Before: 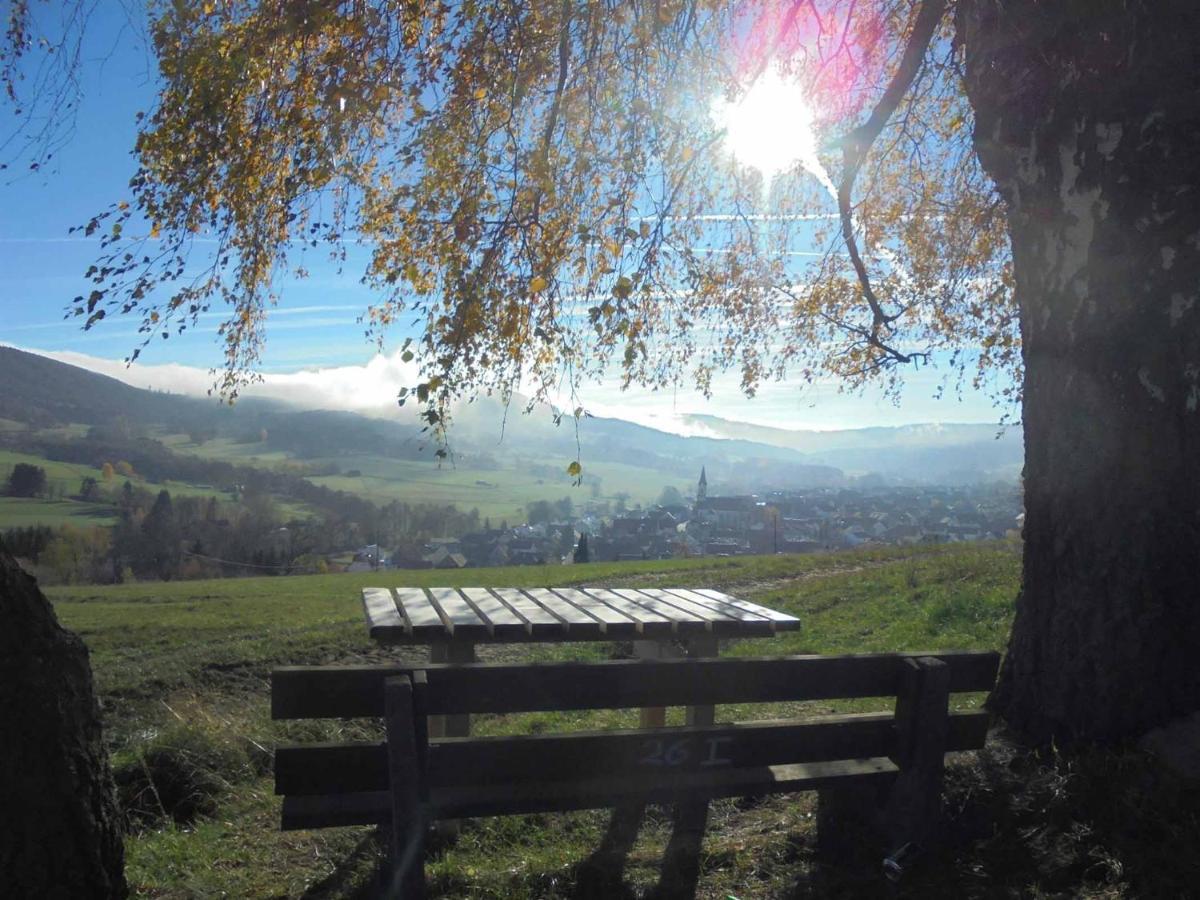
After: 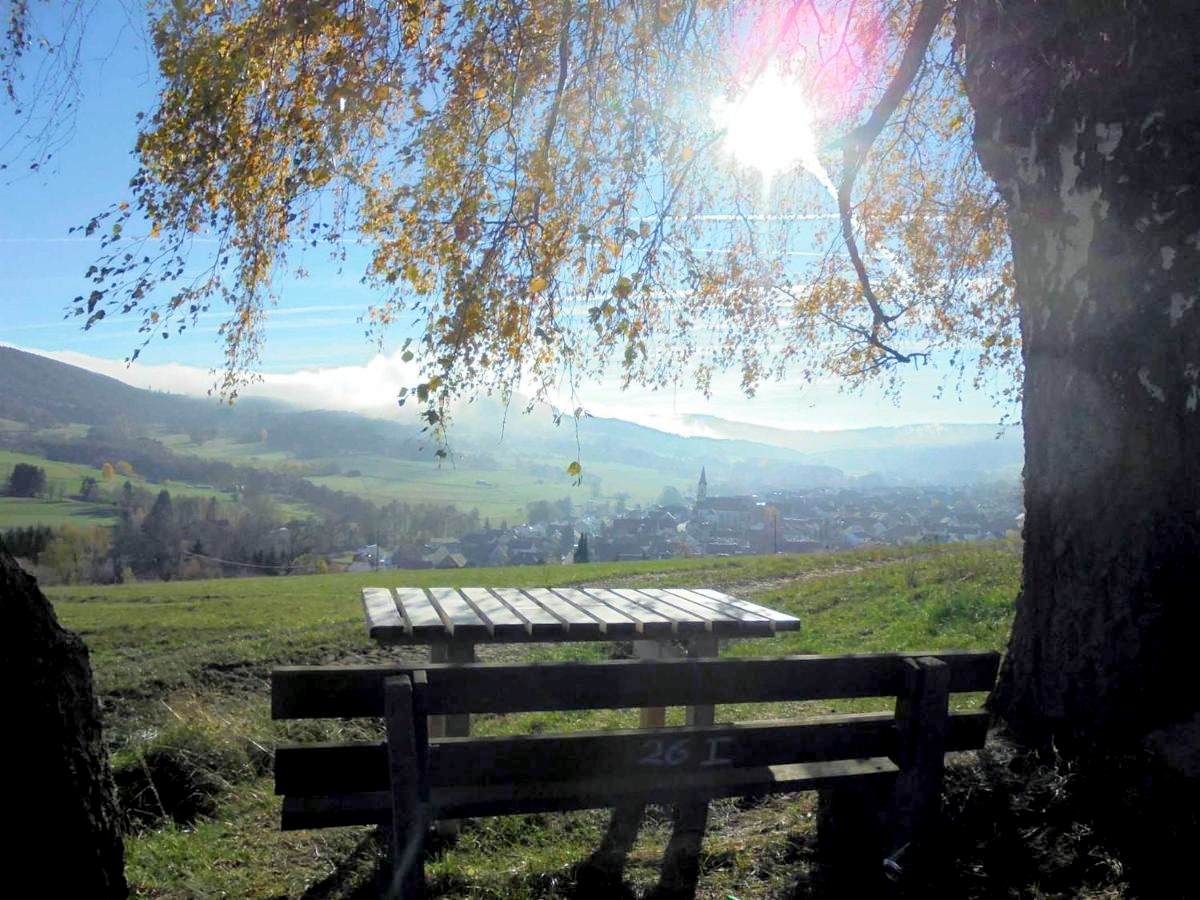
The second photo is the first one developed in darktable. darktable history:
tone curve: curves: ch0 [(0, 0) (0.003, 0.004) (0.011, 0.014) (0.025, 0.032) (0.044, 0.057) (0.069, 0.089) (0.1, 0.128) (0.136, 0.174) (0.177, 0.227) (0.224, 0.287) (0.277, 0.354) (0.335, 0.427) (0.399, 0.507) (0.468, 0.582) (0.543, 0.653) (0.623, 0.726) (0.709, 0.799) (0.801, 0.876) (0.898, 0.937) (1, 1)], preserve colors none
color look up table: target L [63.57, 44.64, 33.01, 100, 80.63, 72.18, 63.26, 57.58, 52.74, 42.89, 37.04, 26.14, 70.95, 58.83, 50.49, 49.39, 36.06, 24.56, 23.44, 6.72, 63.36, 47.93, 42.85, 26.97, 0 ×25], target a [-21.03, -33.5, -9.856, -0.001, 0.228, 7.3, 23.14, 20.84, 38.77, -0.298, 48.12, 14.33, -0.335, -0.337, 8.492, 47.72, 7.591, 25.12, 14.2, -0.001, -30.76, -22.08, -2.626, -0.412, 0 ×25], target b [54.29, 30.59, 24.91, 0.013, 1.237, 71.01, 60.18, 15.71, 47.59, 0.891, 20.97, 15.27, -0.908, -0.993, -28.13, -18.05, -46.19, -21.41, -50.02, 0.006, -1.126, -28.87, -25.1, -0.946, 0 ×25], num patches 24
